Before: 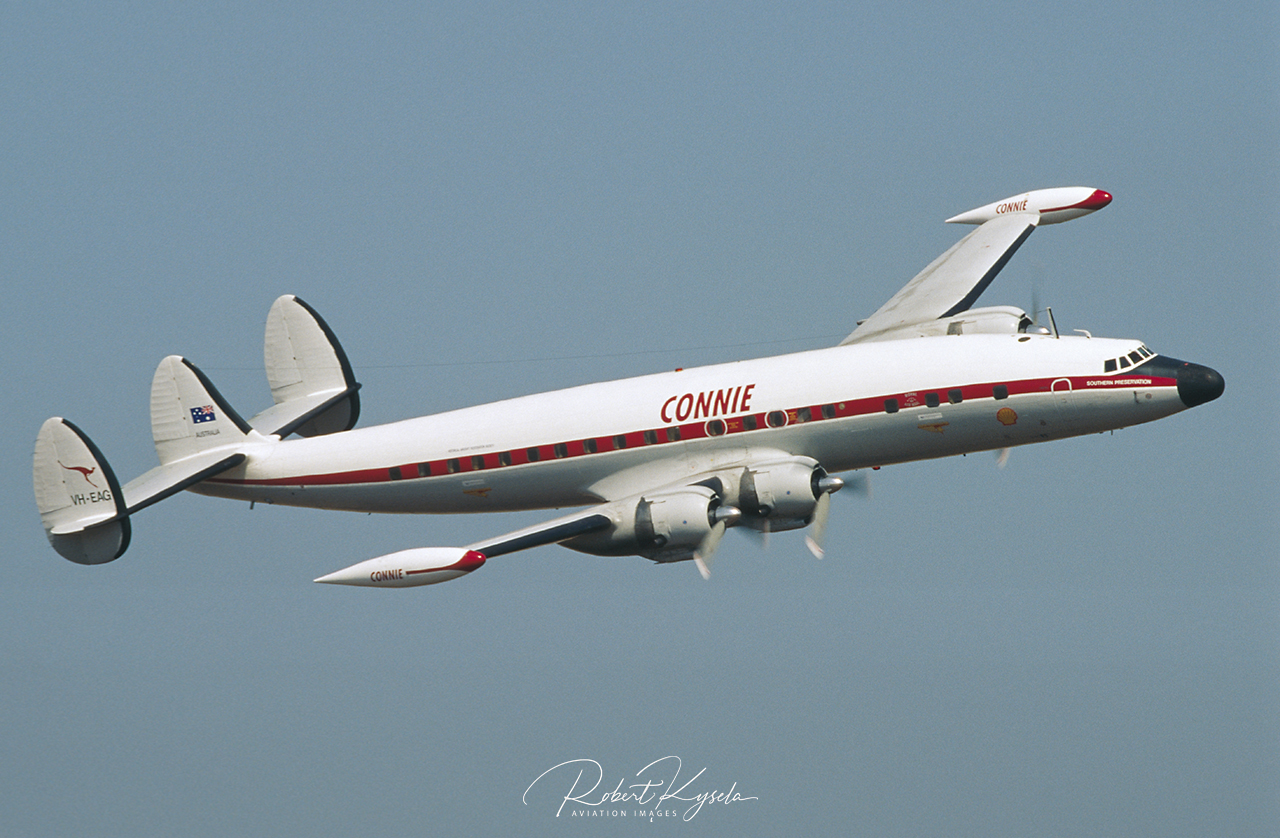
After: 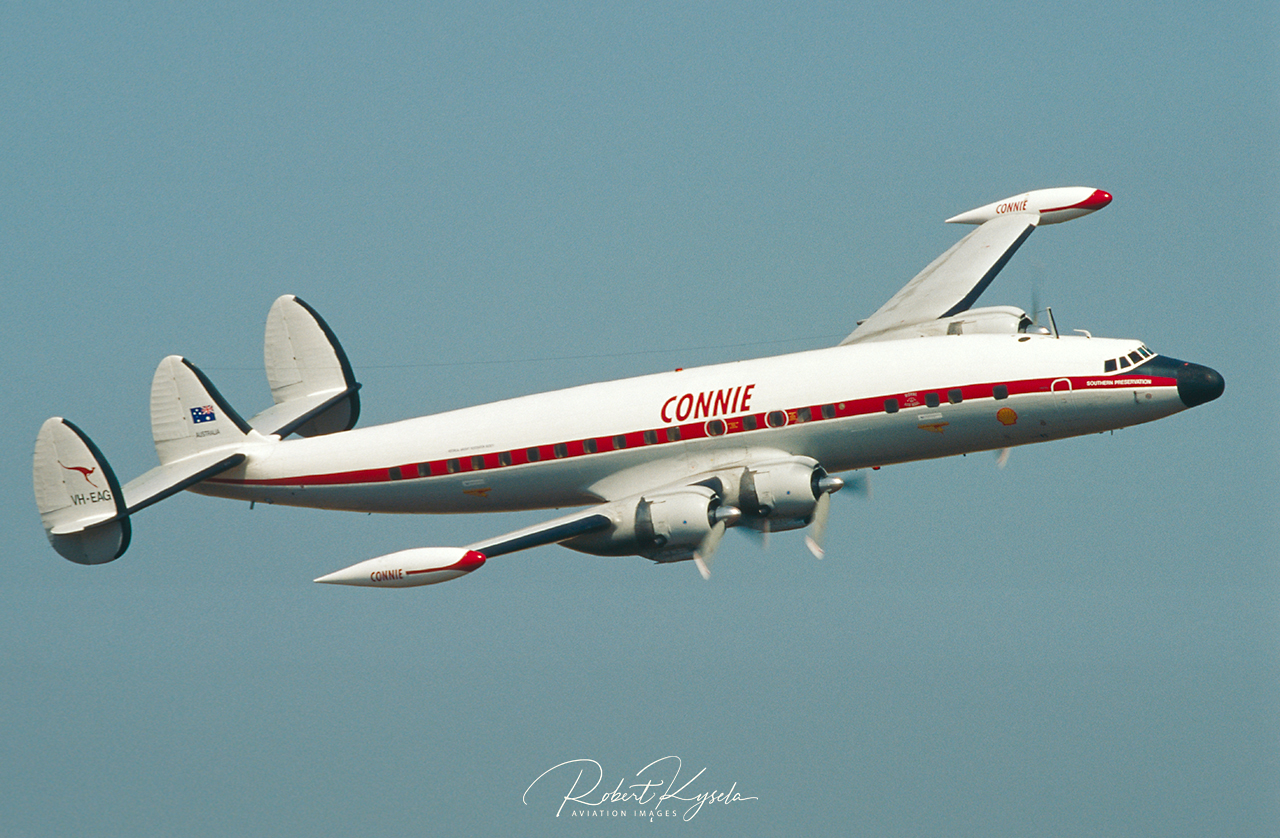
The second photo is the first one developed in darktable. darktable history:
color balance rgb: highlights gain › luminance 5.743%, highlights gain › chroma 2.582%, highlights gain › hue 92.96°, global offset › luminance 0.474%, perceptual saturation grading › global saturation 20%, perceptual saturation grading › highlights -49.725%, perceptual saturation grading › shadows 25.501%, global vibrance 9.574%
